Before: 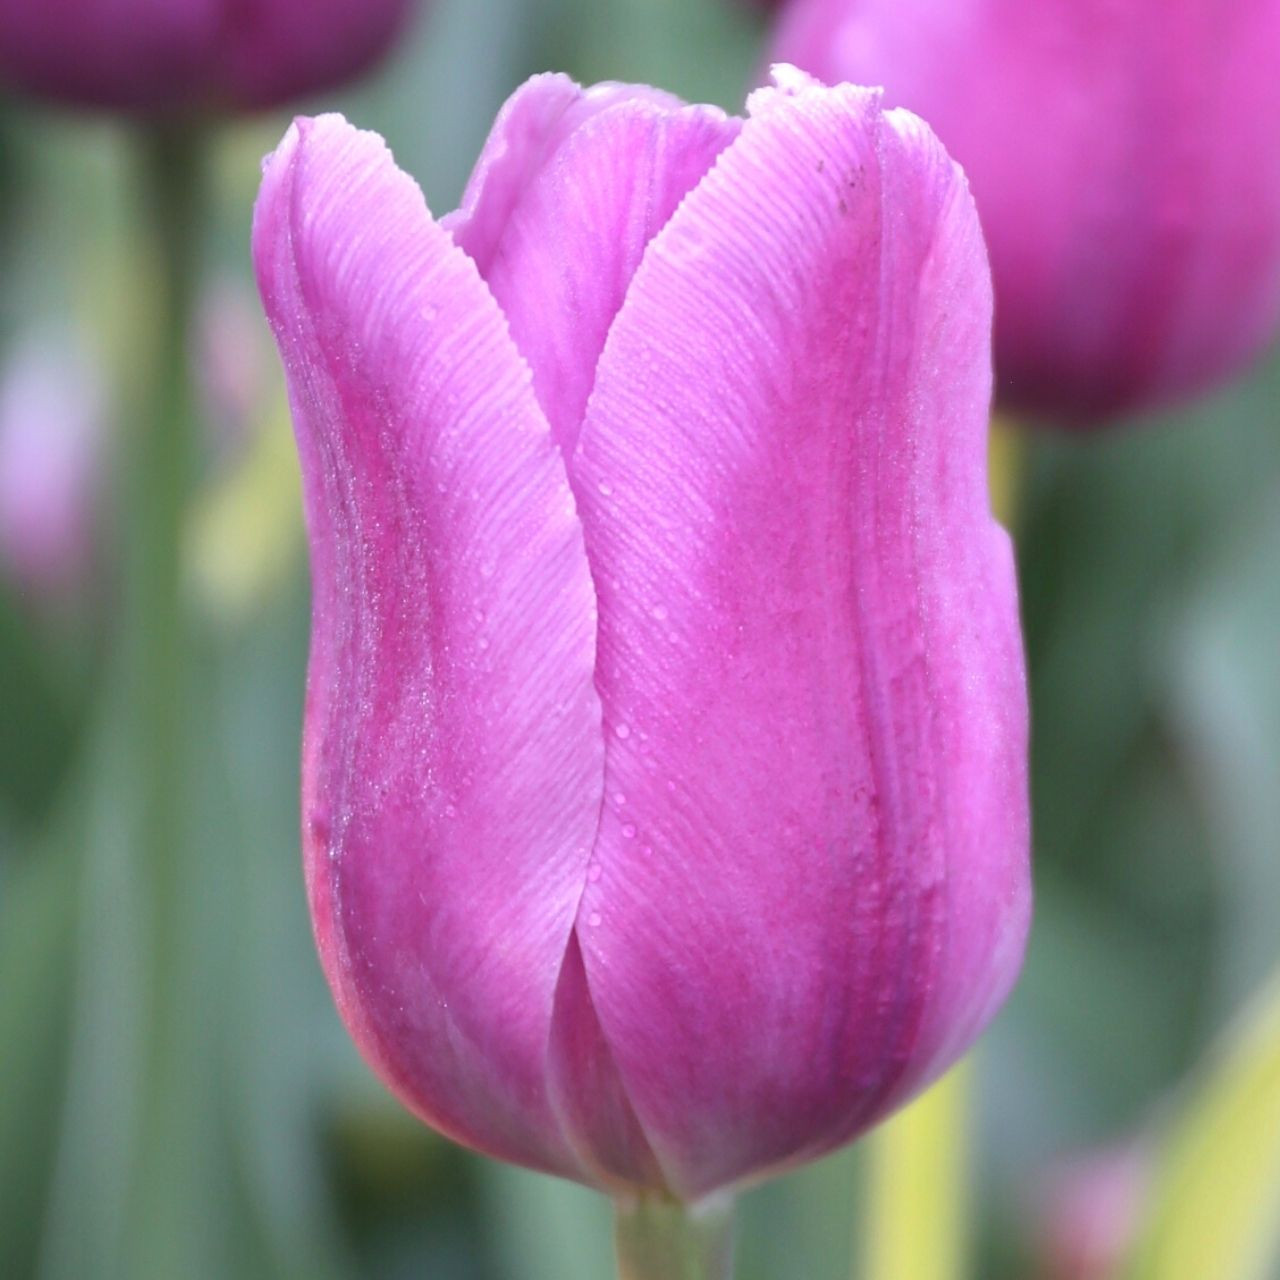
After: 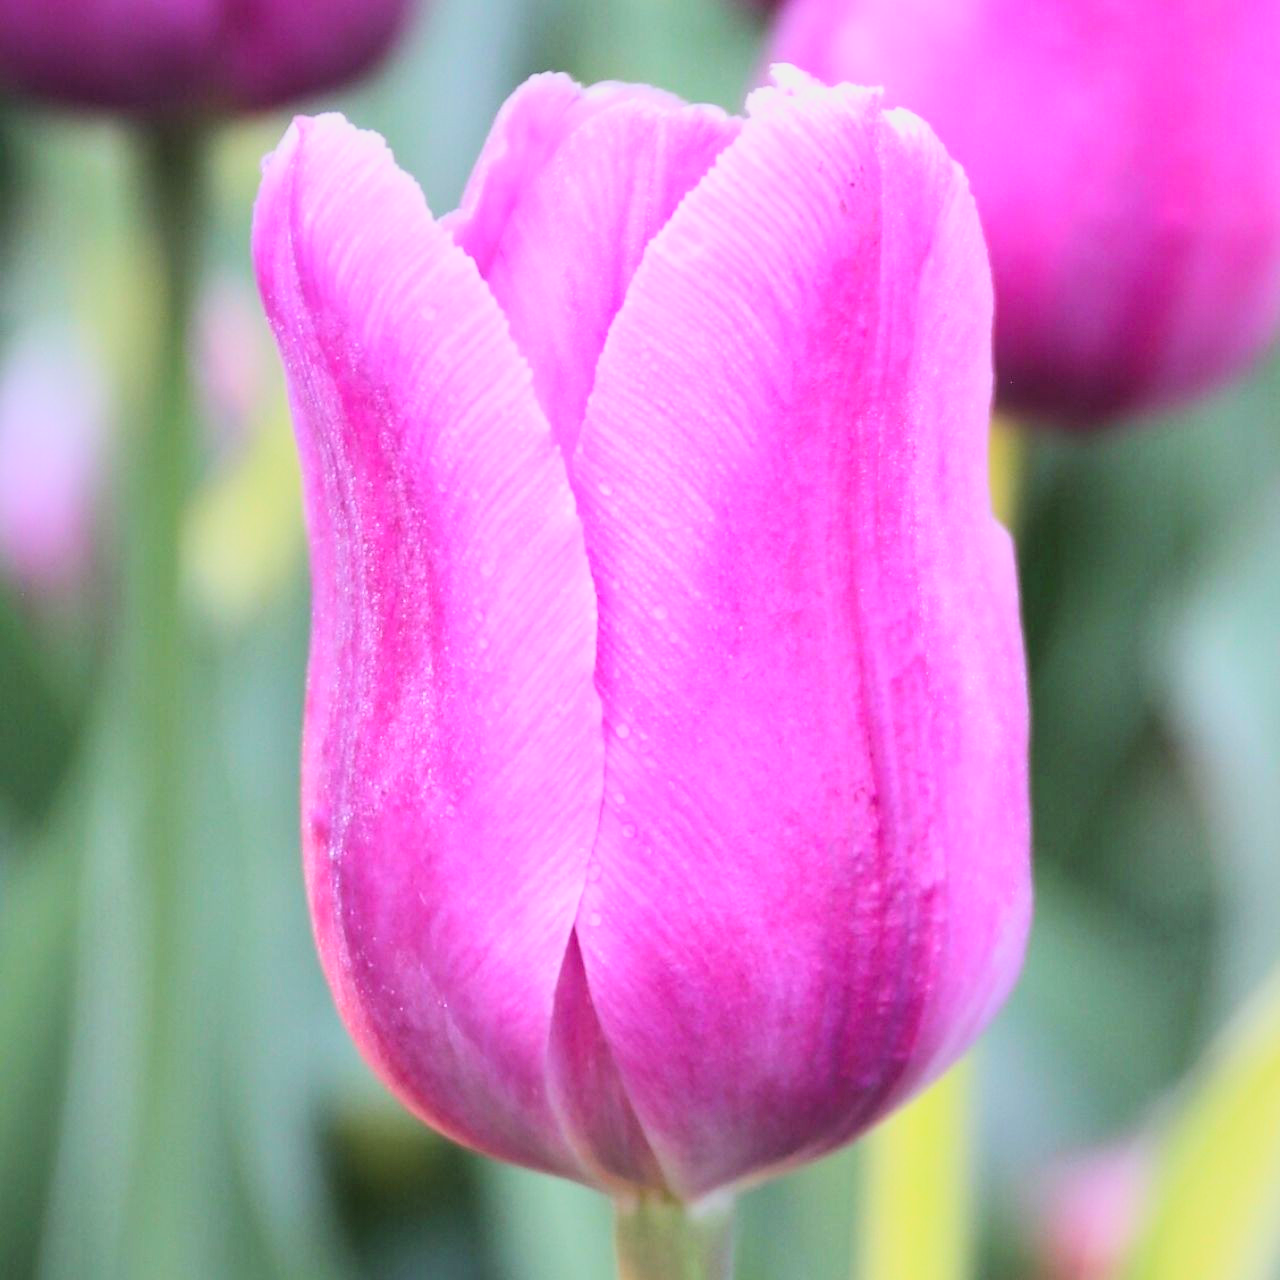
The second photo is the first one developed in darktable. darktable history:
contrast brightness saturation: contrast 0.237, brightness 0.256, saturation 0.376
filmic rgb: middle gray luminance 29.13%, black relative exposure -10.31 EV, white relative exposure 5.5 EV, threshold 5.97 EV, target black luminance 0%, hardness 3.94, latitude 2.71%, contrast 1.121, highlights saturation mix 4.81%, shadows ↔ highlights balance 14.84%, enable highlight reconstruction true
